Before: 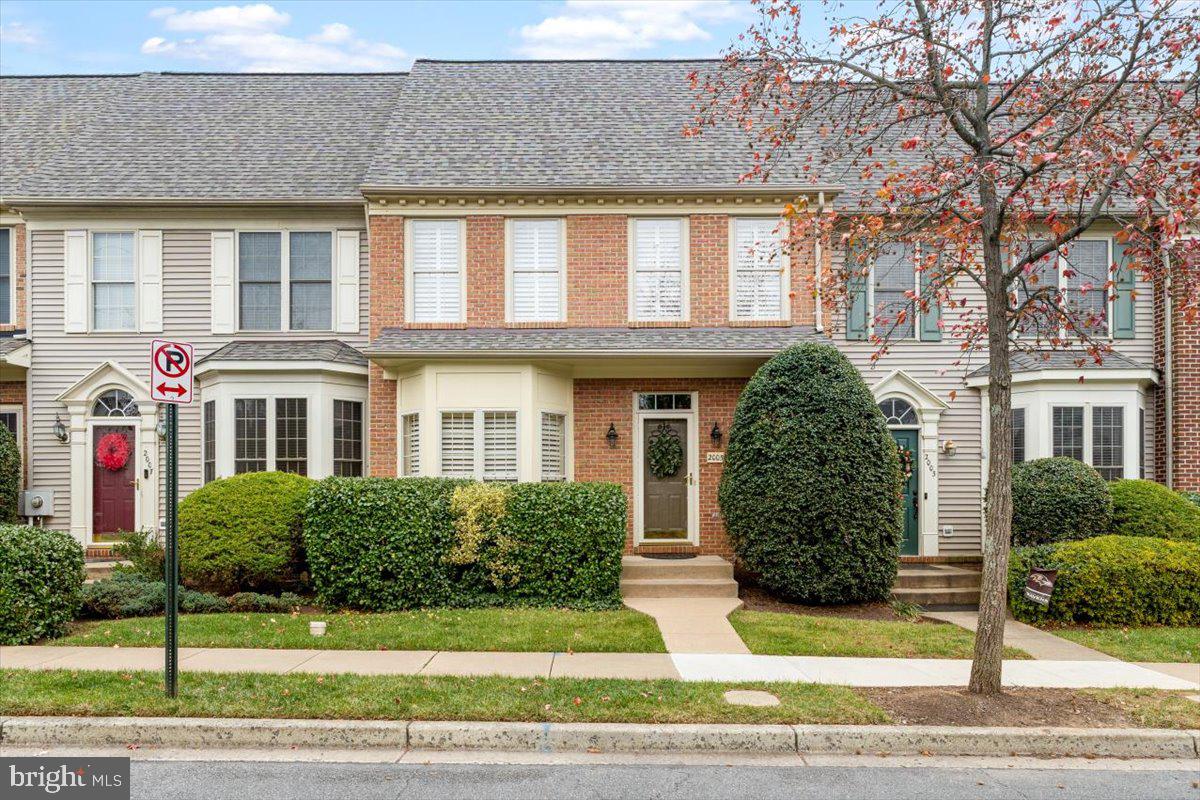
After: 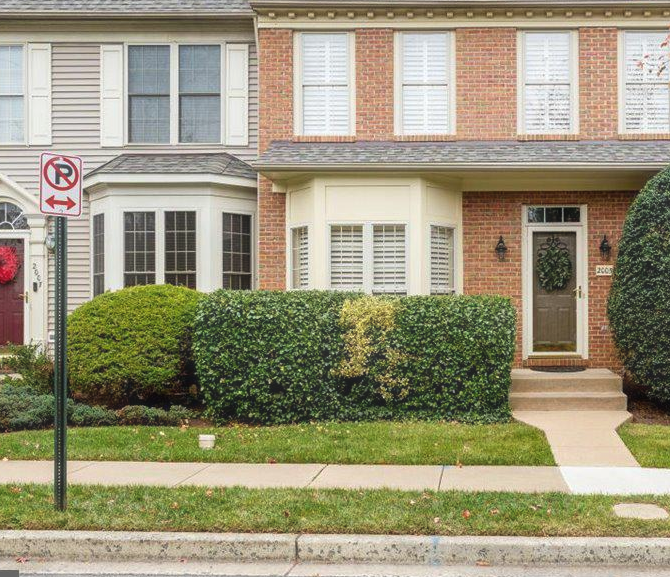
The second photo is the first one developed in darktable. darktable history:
crop: left 9.28%, top 23.472%, right 34.871%, bottom 4.325%
haze removal: strength -0.089, distance 0.352, compatibility mode true, adaptive false
color balance rgb: power › hue 328.94°, perceptual saturation grading › global saturation 0.75%, saturation formula JzAzBz (2021)
